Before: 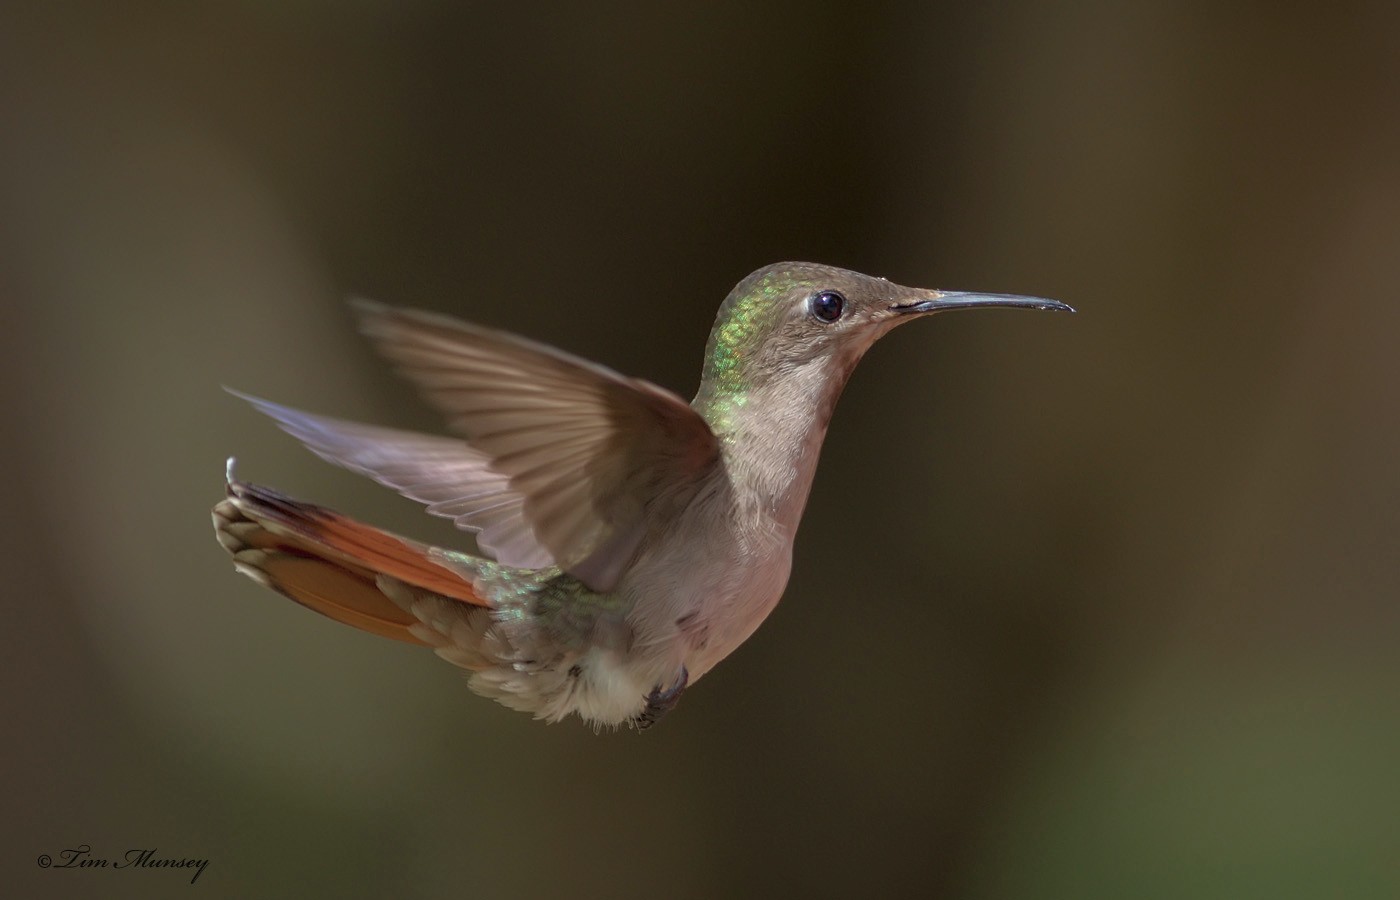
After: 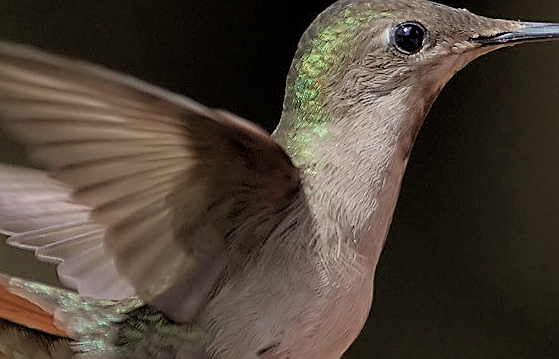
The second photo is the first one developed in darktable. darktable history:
sharpen: radius 1.4, amount 1.25, threshold 0.7
crop: left 30%, top 30%, right 30%, bottom 30%
rgb levels: levels [[0.01, 0.419, 0.839], [0, 0.5, 1], [0, 0.5, 1]]
filmic rgb: black relative exposure -7.65 EV, white relative exposure 4.56 EV, hardness 3.61, color science v6 (2022)
contrast brightness saturation: saturation -0.1
